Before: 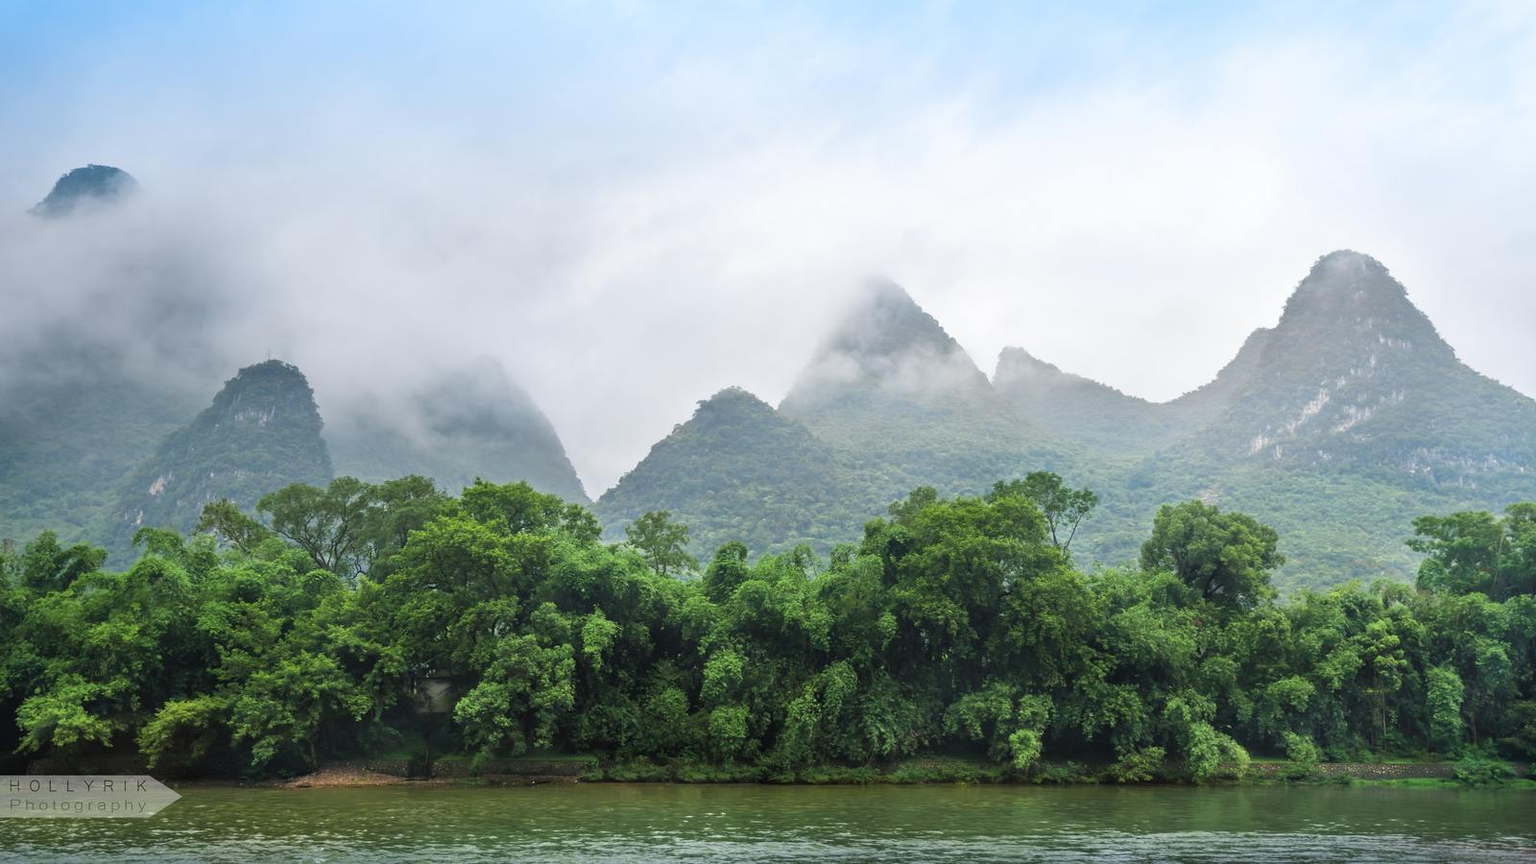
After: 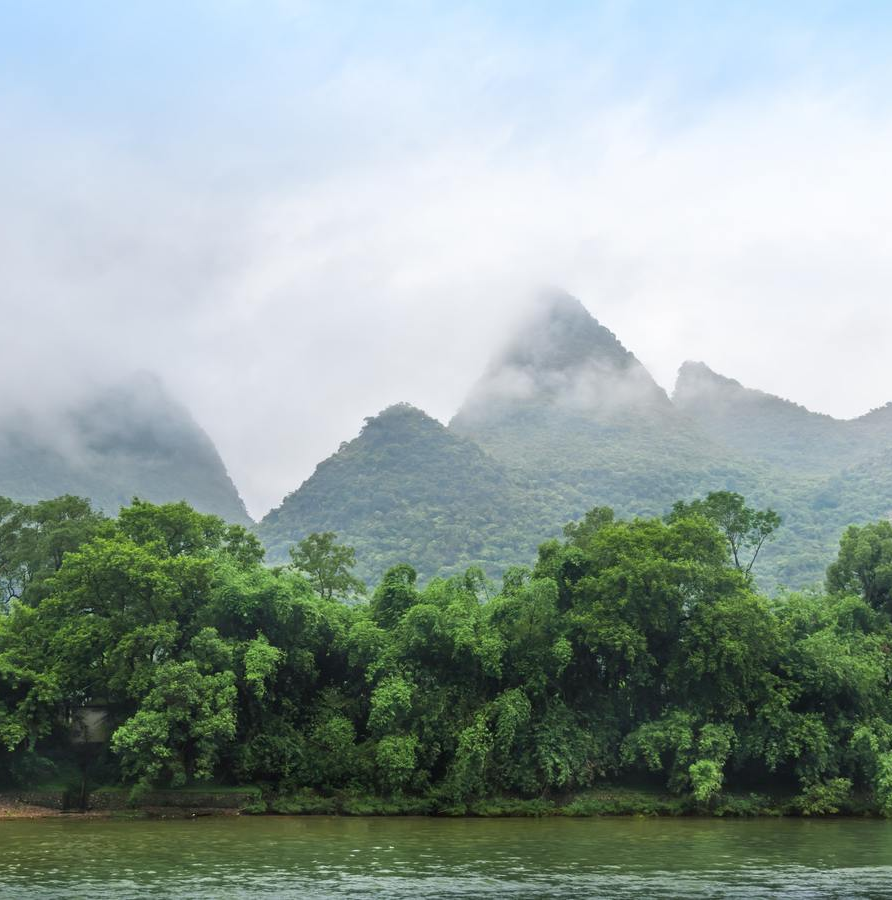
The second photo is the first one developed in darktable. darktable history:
crop and rotate: left 22.666%, right 21.537%
